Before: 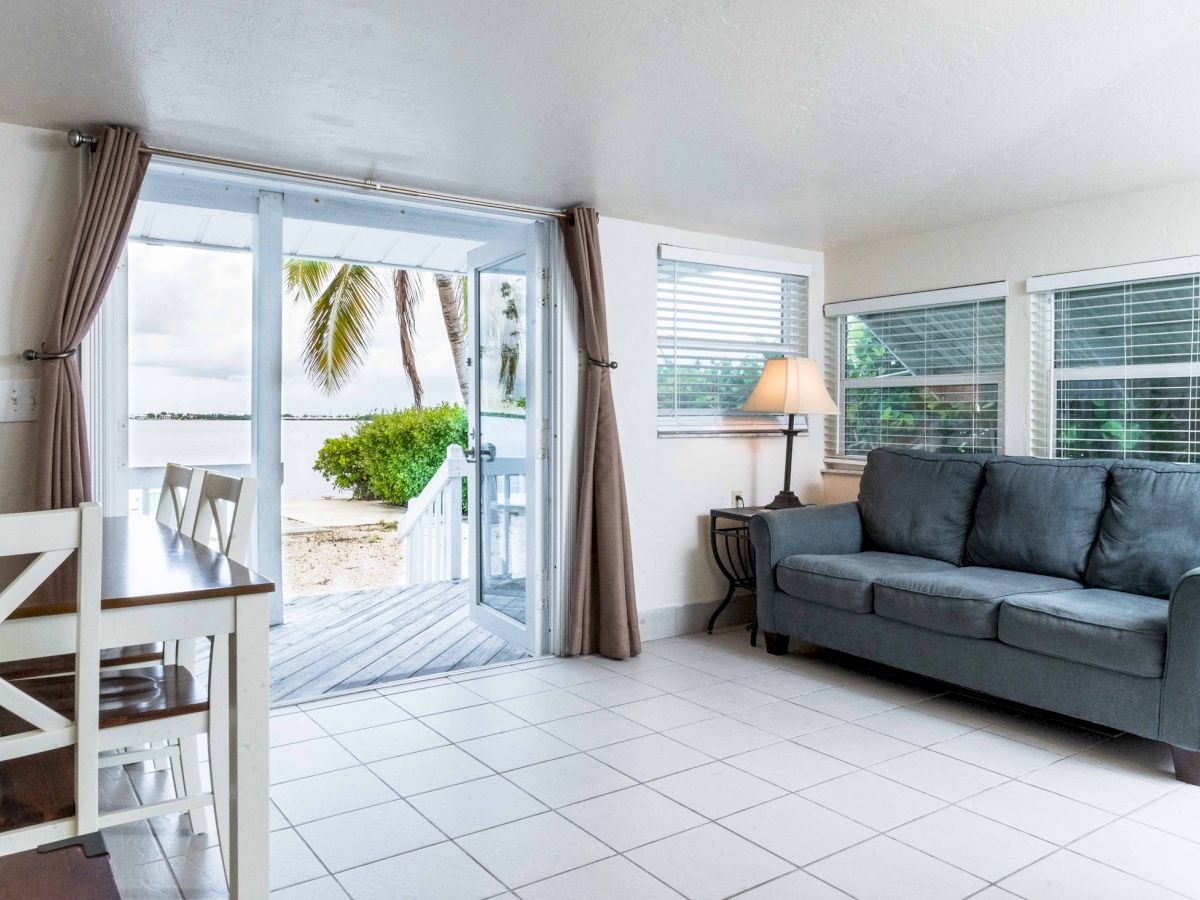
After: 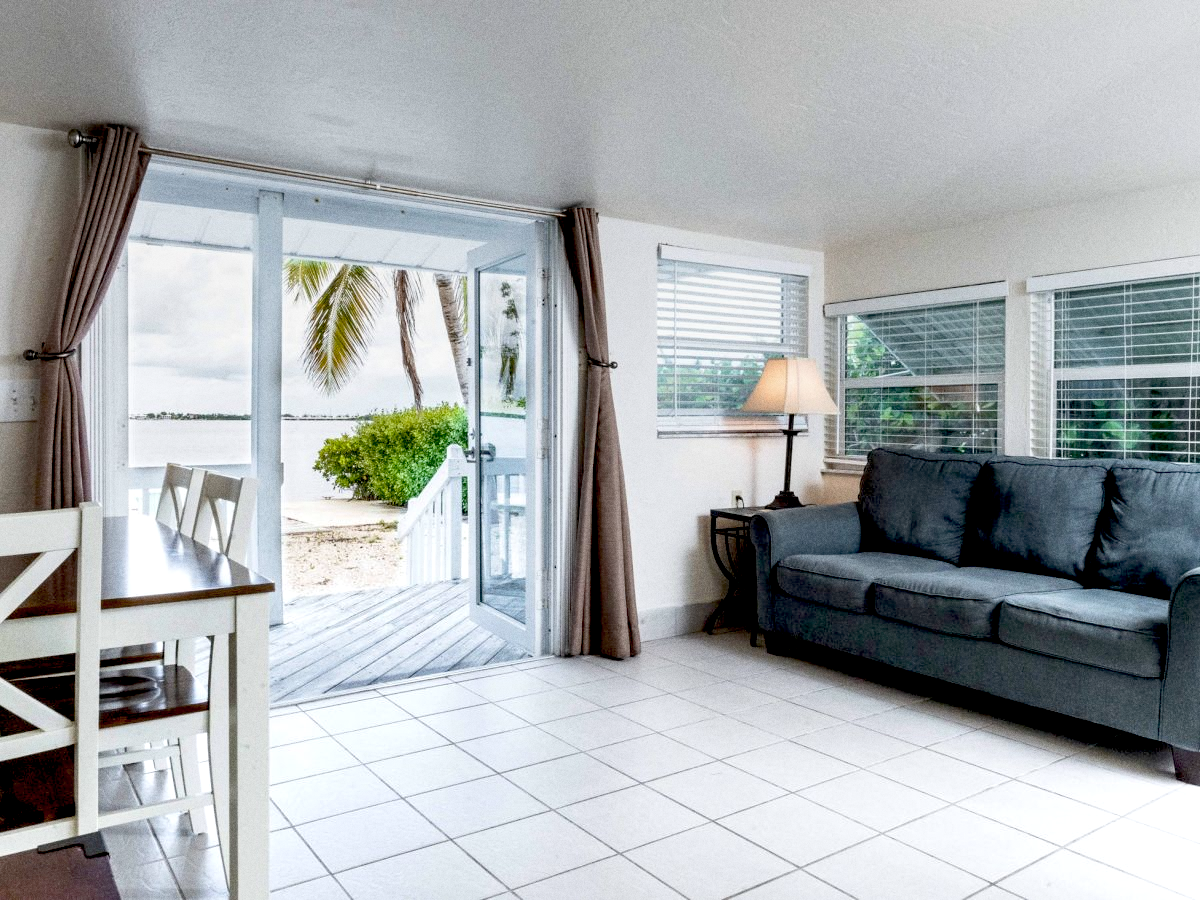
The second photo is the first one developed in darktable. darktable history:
contrast brightness saturation: saturation -0.17
grain: coarseness 0.09 ISO
exposure: black level correction 0.031, exposure 0.304 EV, compensate highlight preservation false
graduated density: on, module defaults
